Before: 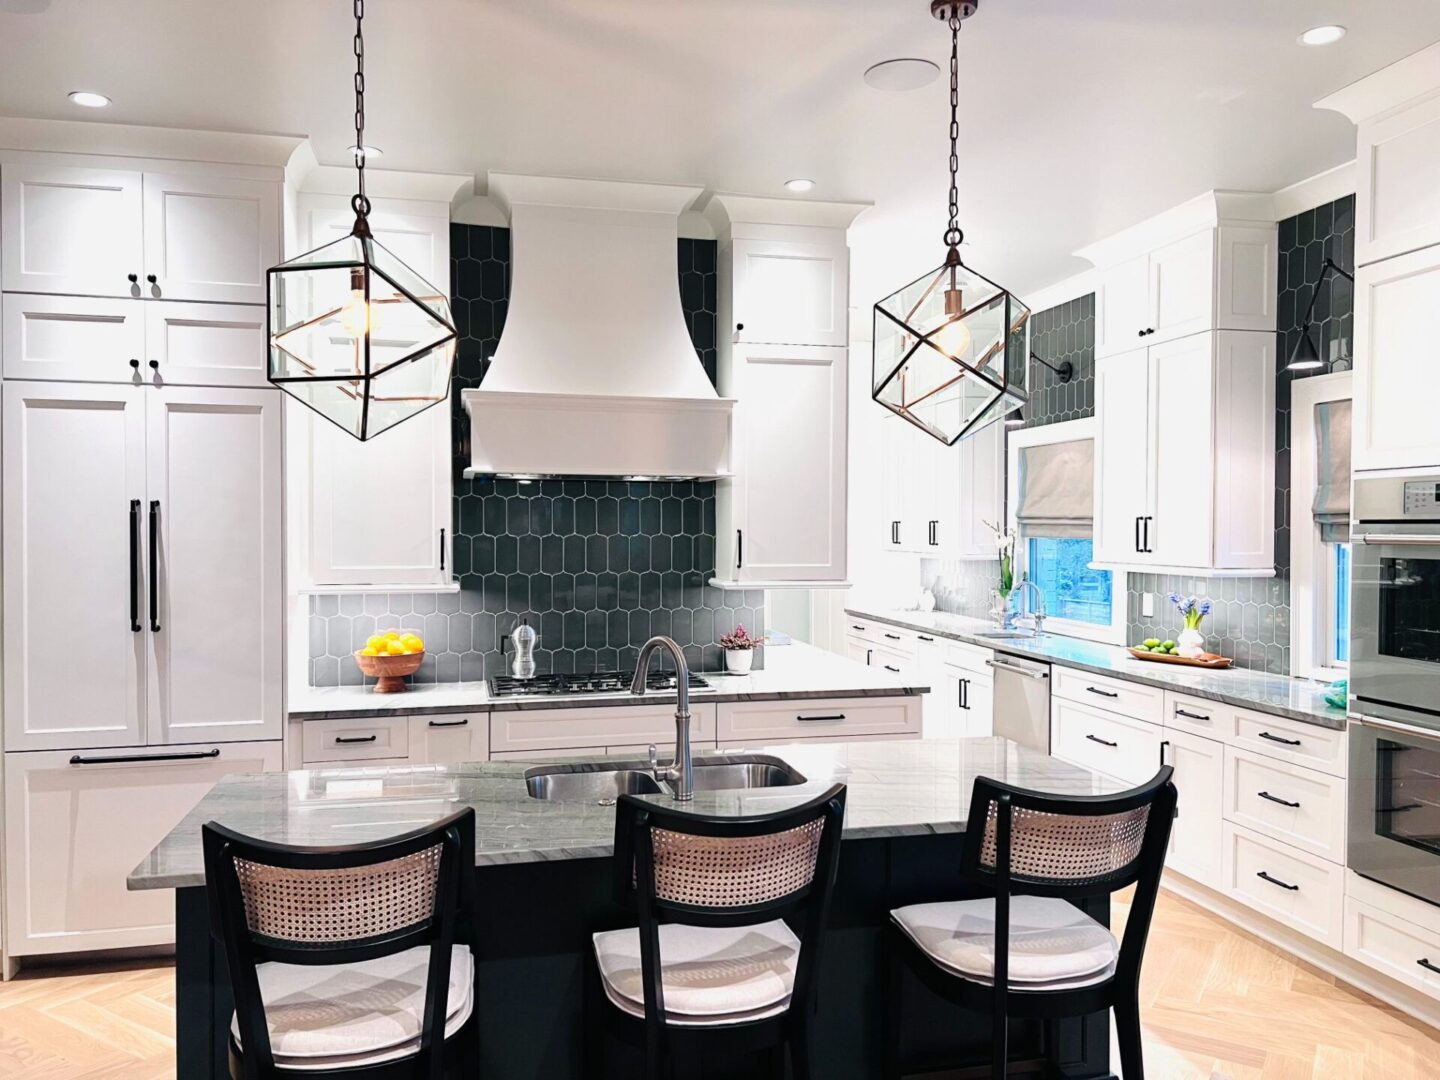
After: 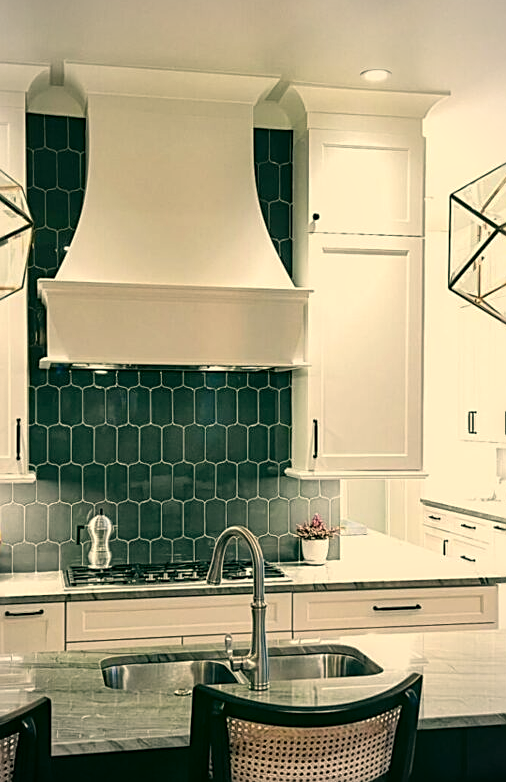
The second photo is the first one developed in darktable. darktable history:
sharpen: on, module defaults
color correction: highlights a* 5.3, highlights b* 24.26, shadows a* -15.58, shadows b* 4.02
local contrast: on, module defaults
crop and rotate: left 29.476%, top 10.214%, right 35.32%, bottom 17.333%
vignetting: fall-off radius 45%, brightness -0.33
